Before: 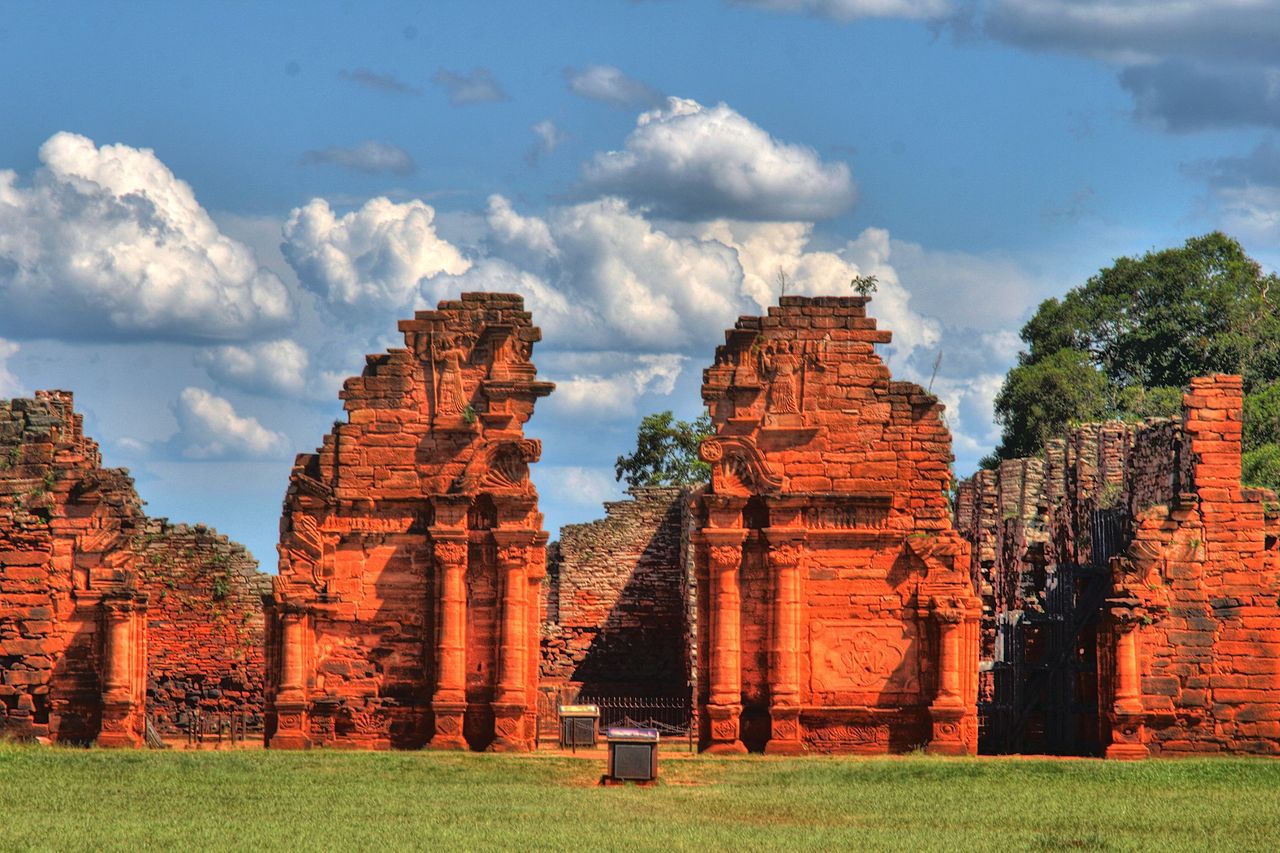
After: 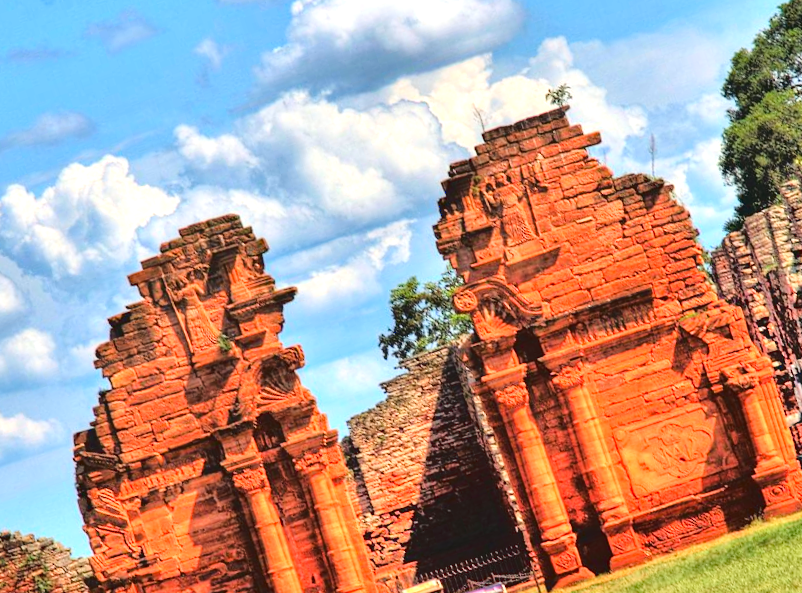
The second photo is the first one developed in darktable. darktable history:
haze removal: adaptive false
exposure: black level correction 0, exposure 0.696 EV, compensate highlight preservation false
crop and rotate: angle 18.32°, left 6.759%, right 4.16%, bottom 1.055%
tone curve: curves: ch0 [(0, 0) (0.003, 0.072) (0.011, 0.073) (0.025, 0.072) (0.044, 0.076) (0.069, 0.089) (0.1, 0.103) (0.136, 0.123) (0.177, 0.158) (0.224, 0.21) (0.277, 0.275) (0.335, 0.372) (0.399, 0.463) (0.468, 0.556) (0.543, 0.633) (0.623, 0.712) (0.709, 0.795) (0.801, 0.869) (0.898, 0.942) (1, 1)], color space Lab, linked channels, preserve colors none
